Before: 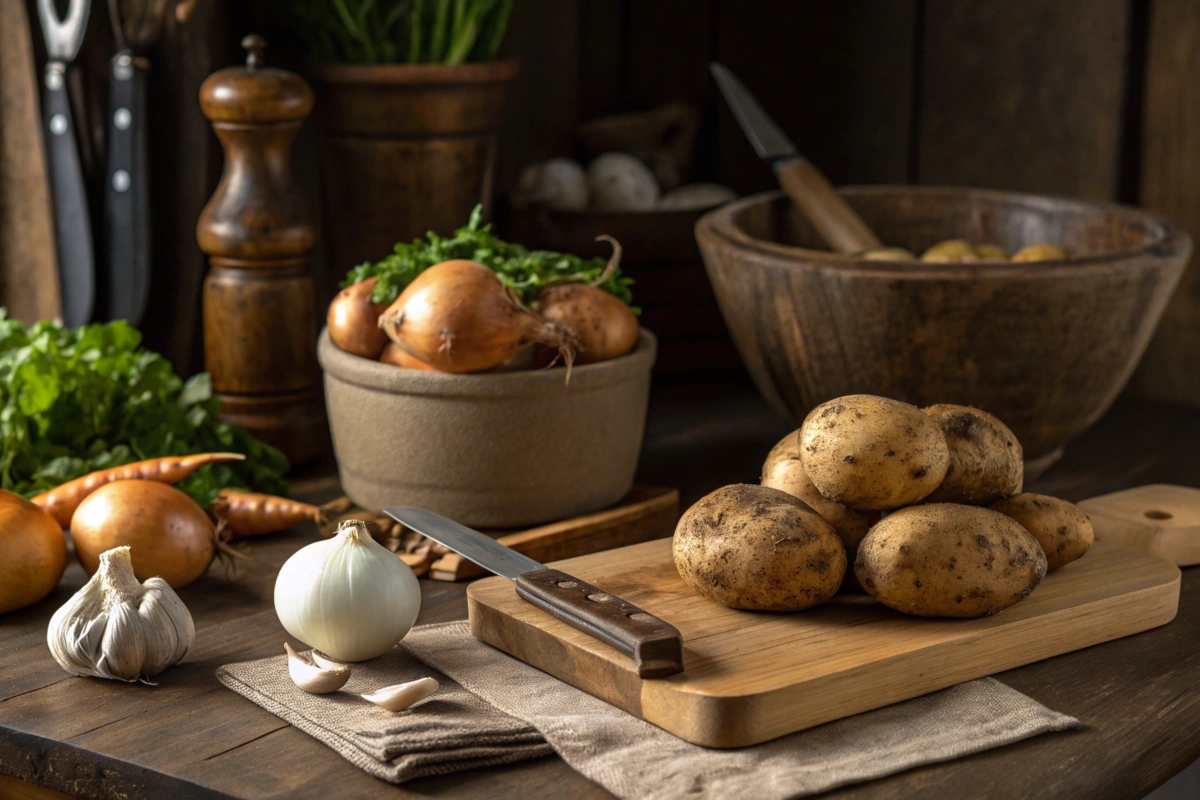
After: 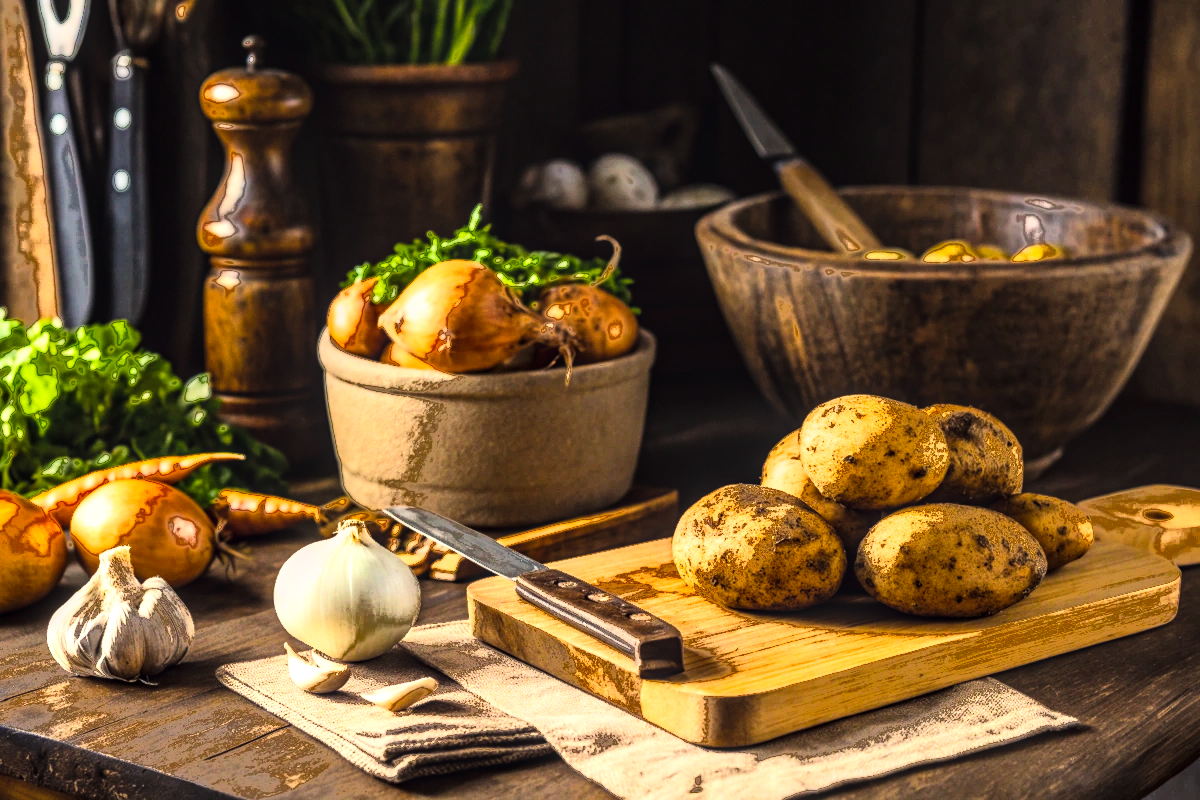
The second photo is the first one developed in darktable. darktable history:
rgb curve: curves: ch0 [(0, 0) (0.21, 0.15) (0.24, 0.21) (0.5, 0.75) (0.75, 0.96) (0.89, 0.99) (1, 1)]; ch1 [(0, 0.02) (0.21, 0.13) (0.25, 0.2) (0.5, 0.67) (0.75, 0.9) (0.89, 0.97) (1, 1)]; ch2 [(0, 0.02) (0.21, 0.13) (0.25, 0.2) (0.5, 0.67) (0.75, 0.9) (0.89, 0.97) (1, 1)], compensate middle gray true
local contrast: highlights 61%, detail 143%, midtone range 0.428
fill light: exposure -0.73 EV, center 0.69, width 2.2
color balance rgb: shadows lift › chroma 3%, shadows lift › hue 280.8°, power › hue 330°, highlights gain › chroma 3%, highlights gain › hue 75.6°, global offset › luminance 1.5%, perceptual saturation grading › global saturation 20%, perceptual saturation grading › highlights -25%, perceptual saturation grading › shadows 50%, global vibrance 30%
